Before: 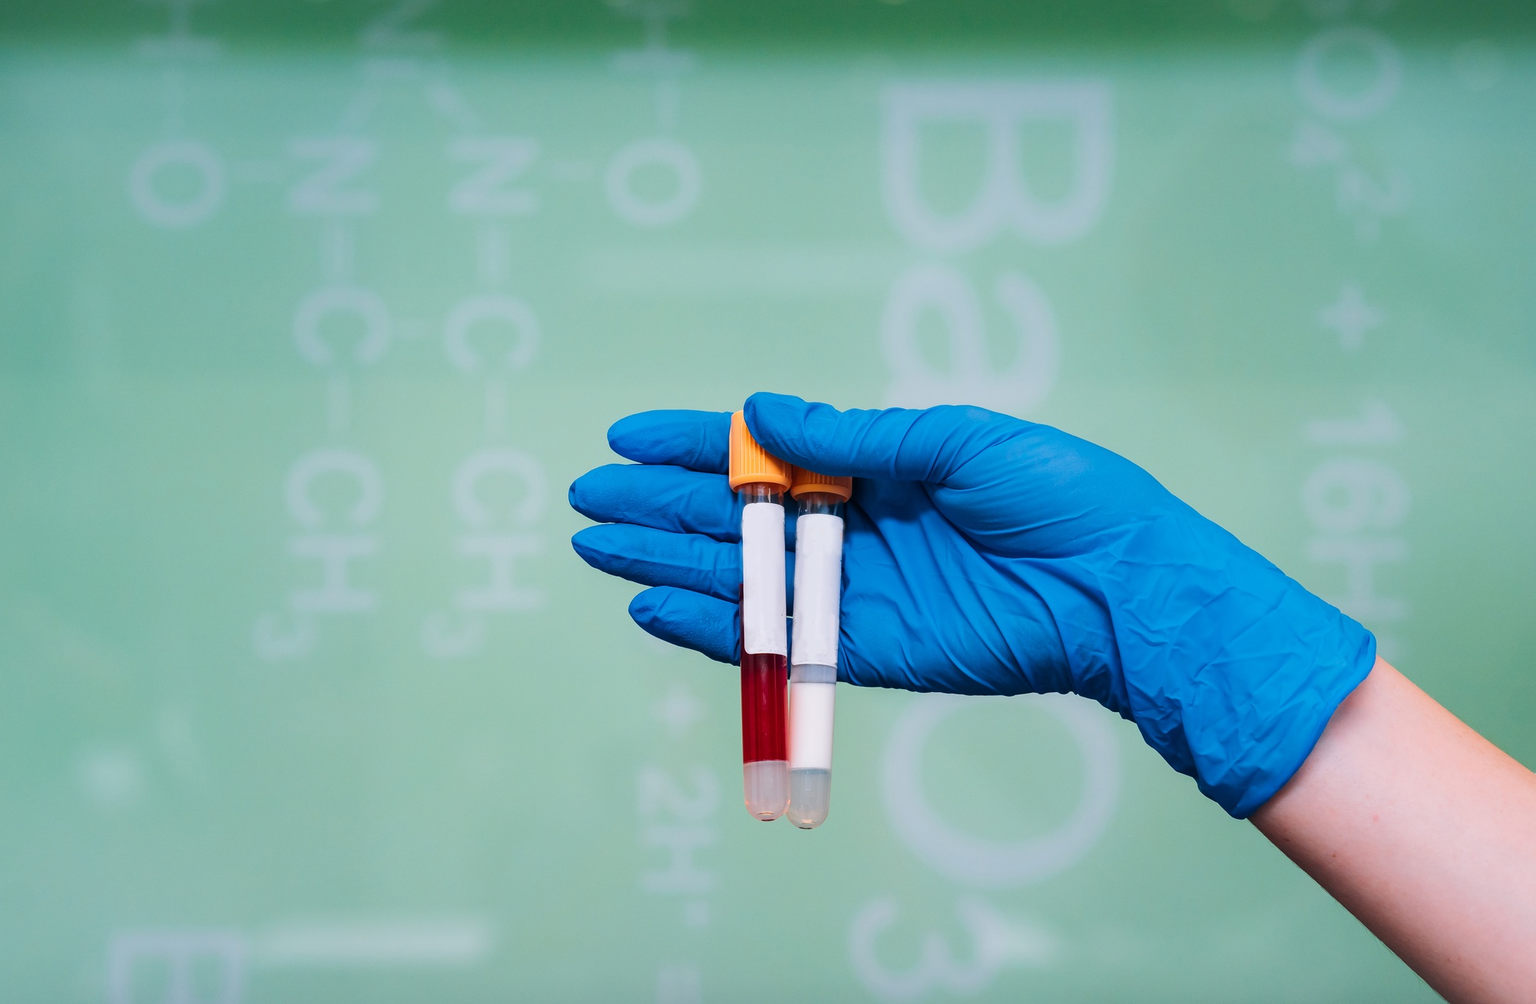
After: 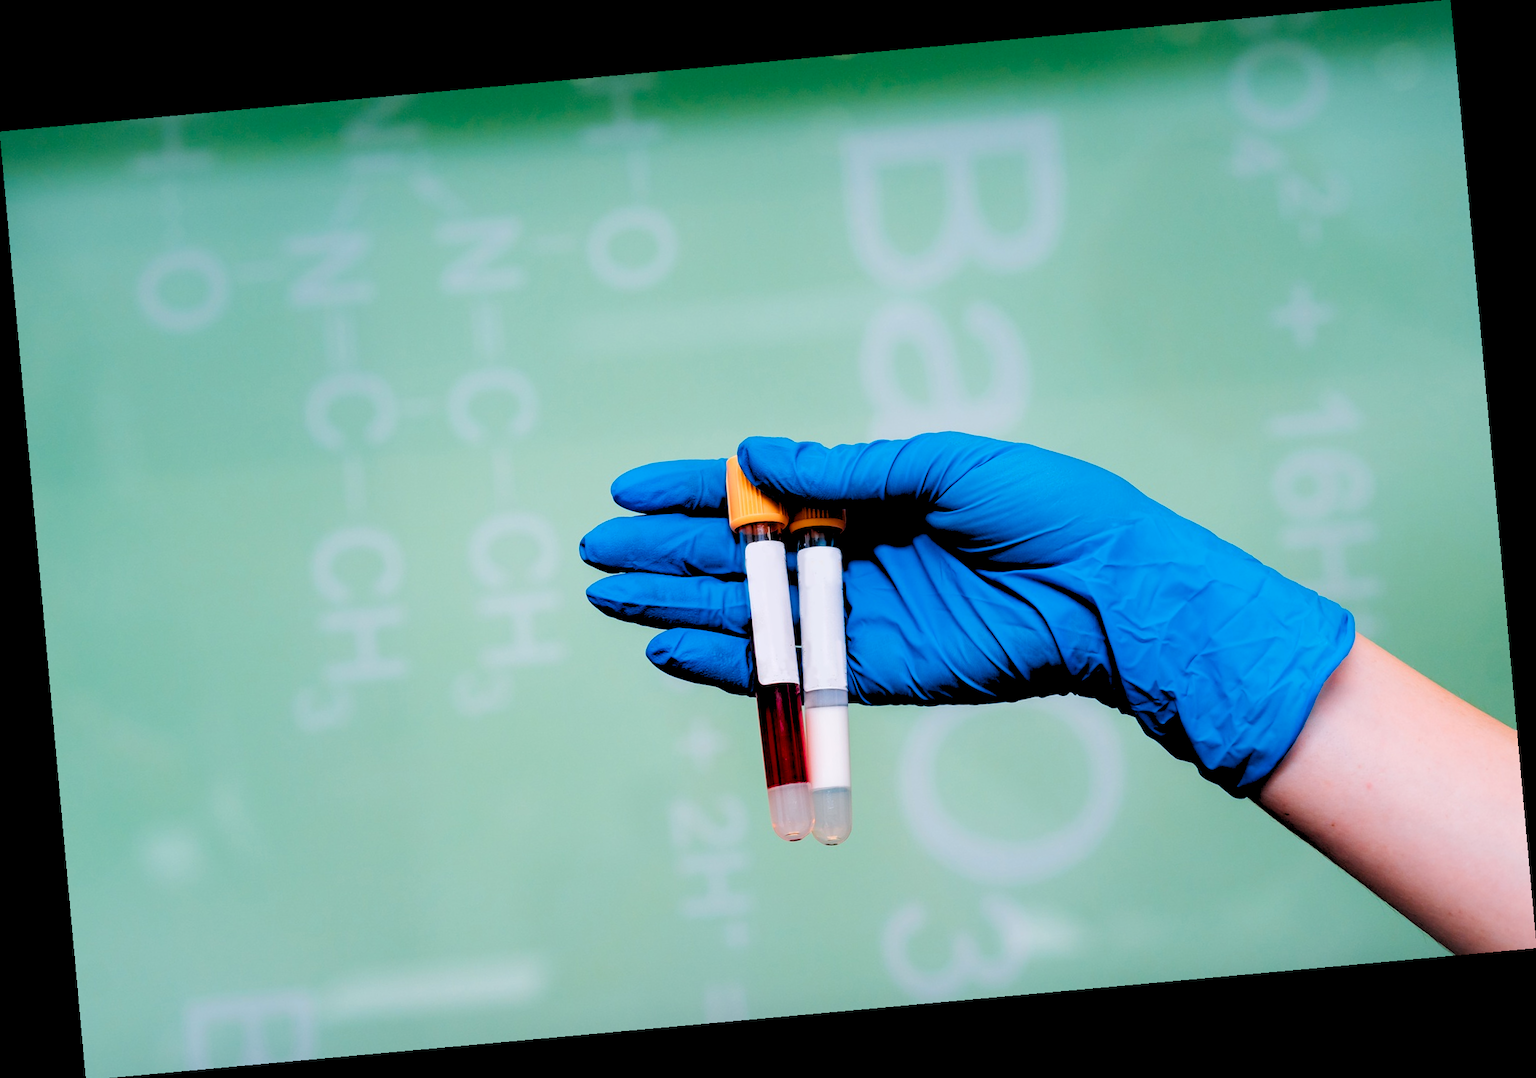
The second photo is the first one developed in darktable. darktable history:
rgb levels: levels [[0.029, 0.461, 0.922], [0, 0.5, 1], [0, 0.5, 1]]
rotate and perspective: rotation -5.2°, automatic cropping off
color balance rgb: perceptual saturation grading › global saturation 20%, perceptual saturation grading › highlights -25%, perceptual saturation grading › shadows 50%
